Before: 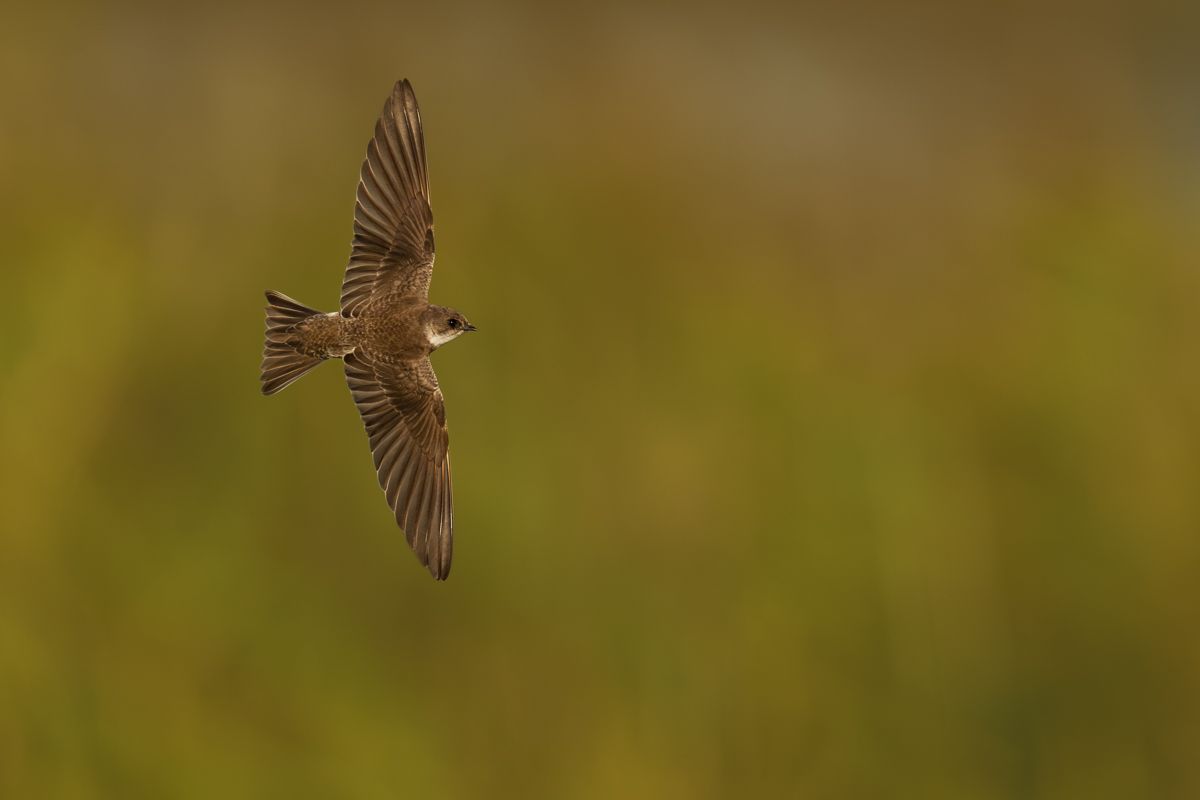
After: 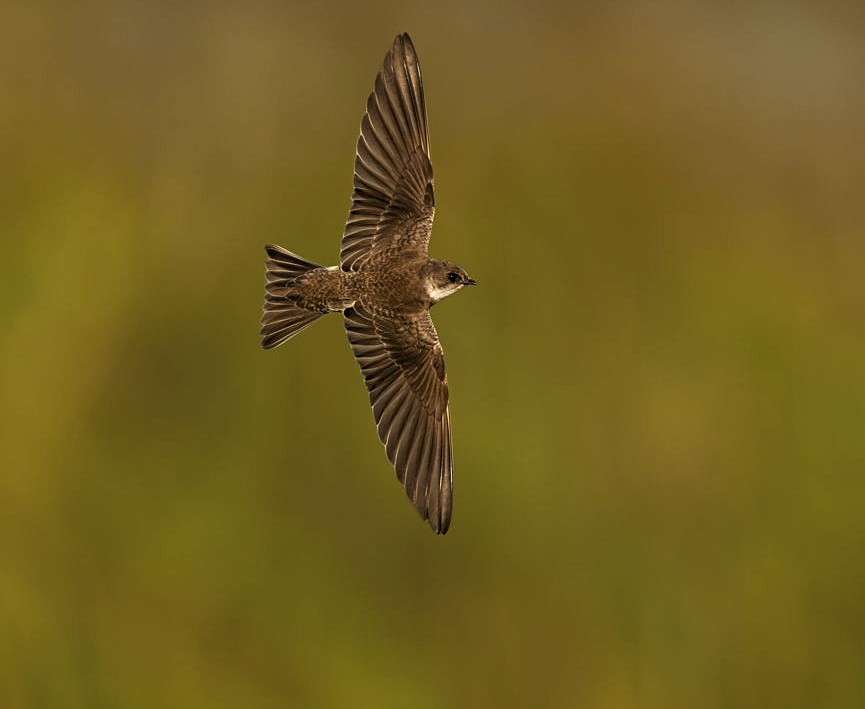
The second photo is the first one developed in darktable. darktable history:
crop: top 5.775%, right 27.891%, bottom 5.56%
levels: levels [0.062, 0.494, 0.925]
contrast equalizer: y [[0.5, 0.5, 0.5, 0.512, 0.552, 0.62], [0.5 ×6], [0.5 ×4, 0.504, 0.553], [0 ×6], [0 ×6]]
